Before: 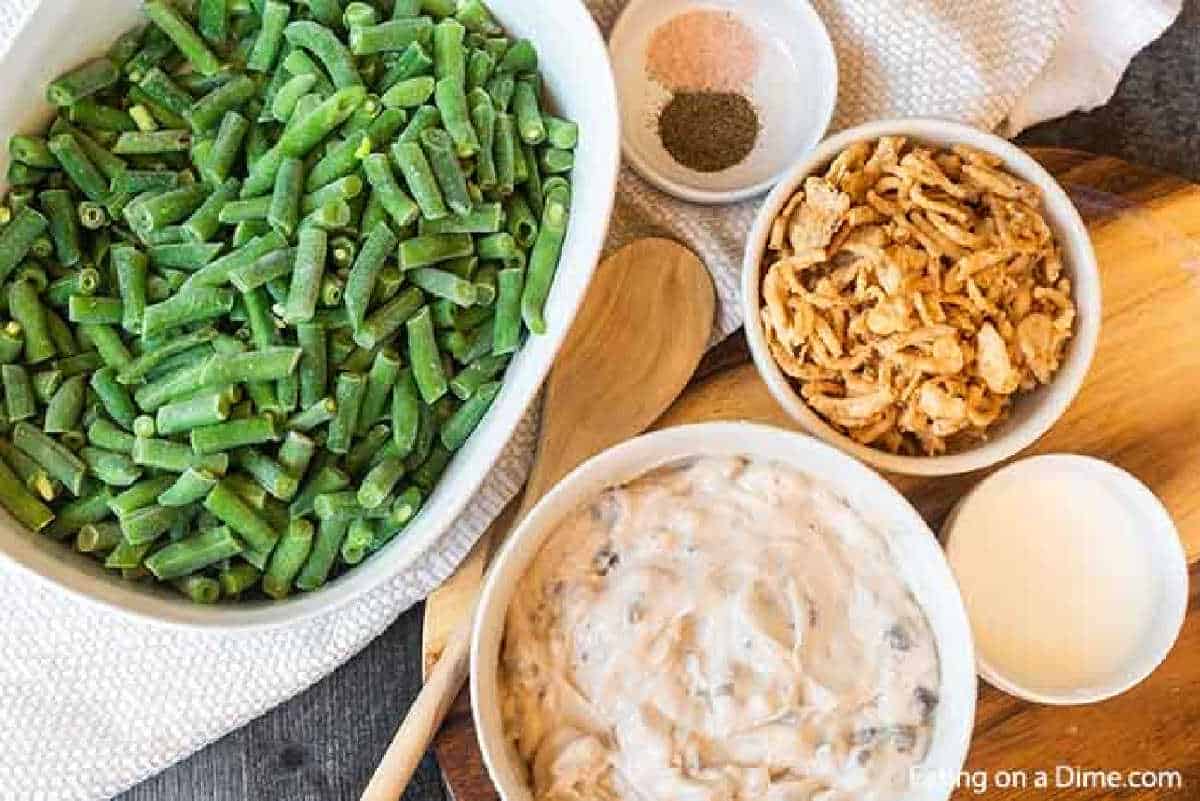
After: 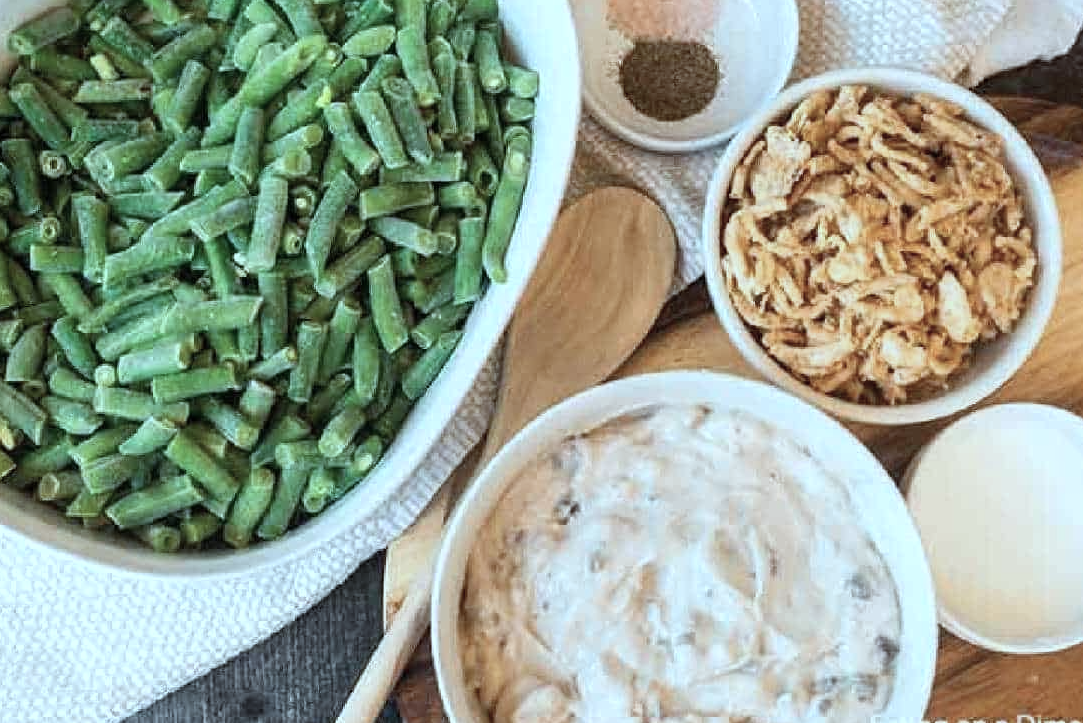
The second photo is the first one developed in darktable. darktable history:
crop: left 3.305%, top 6.436%, right 6.389%, bottom 3.258%
color correction: highlights a* -12.64, highlights b* -18.1, saturation 0.7
